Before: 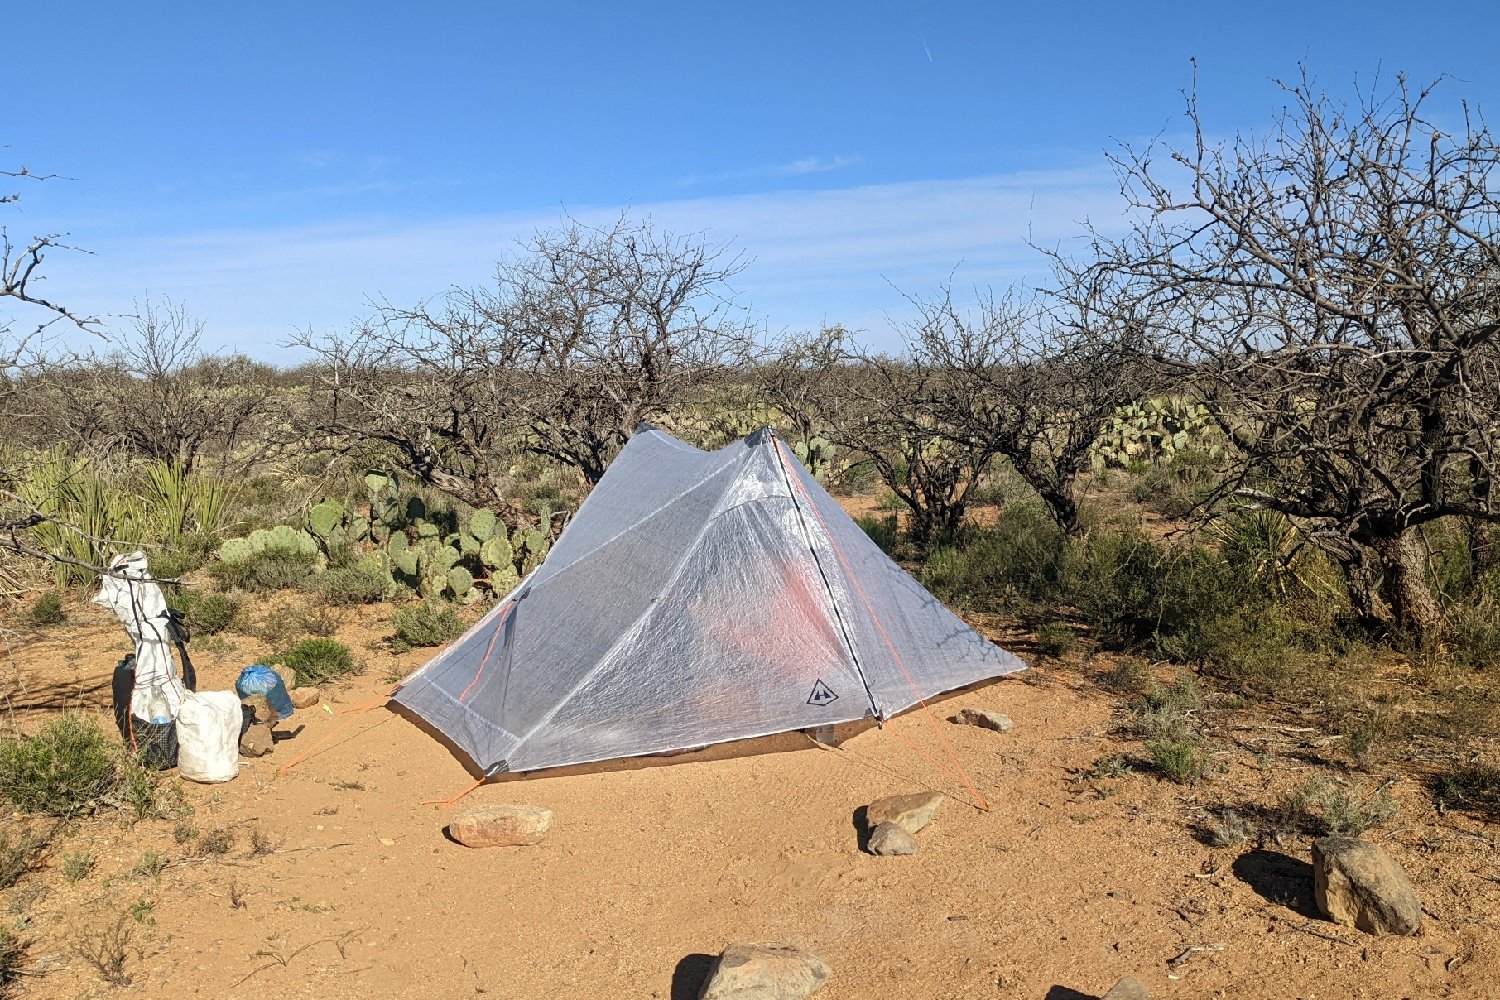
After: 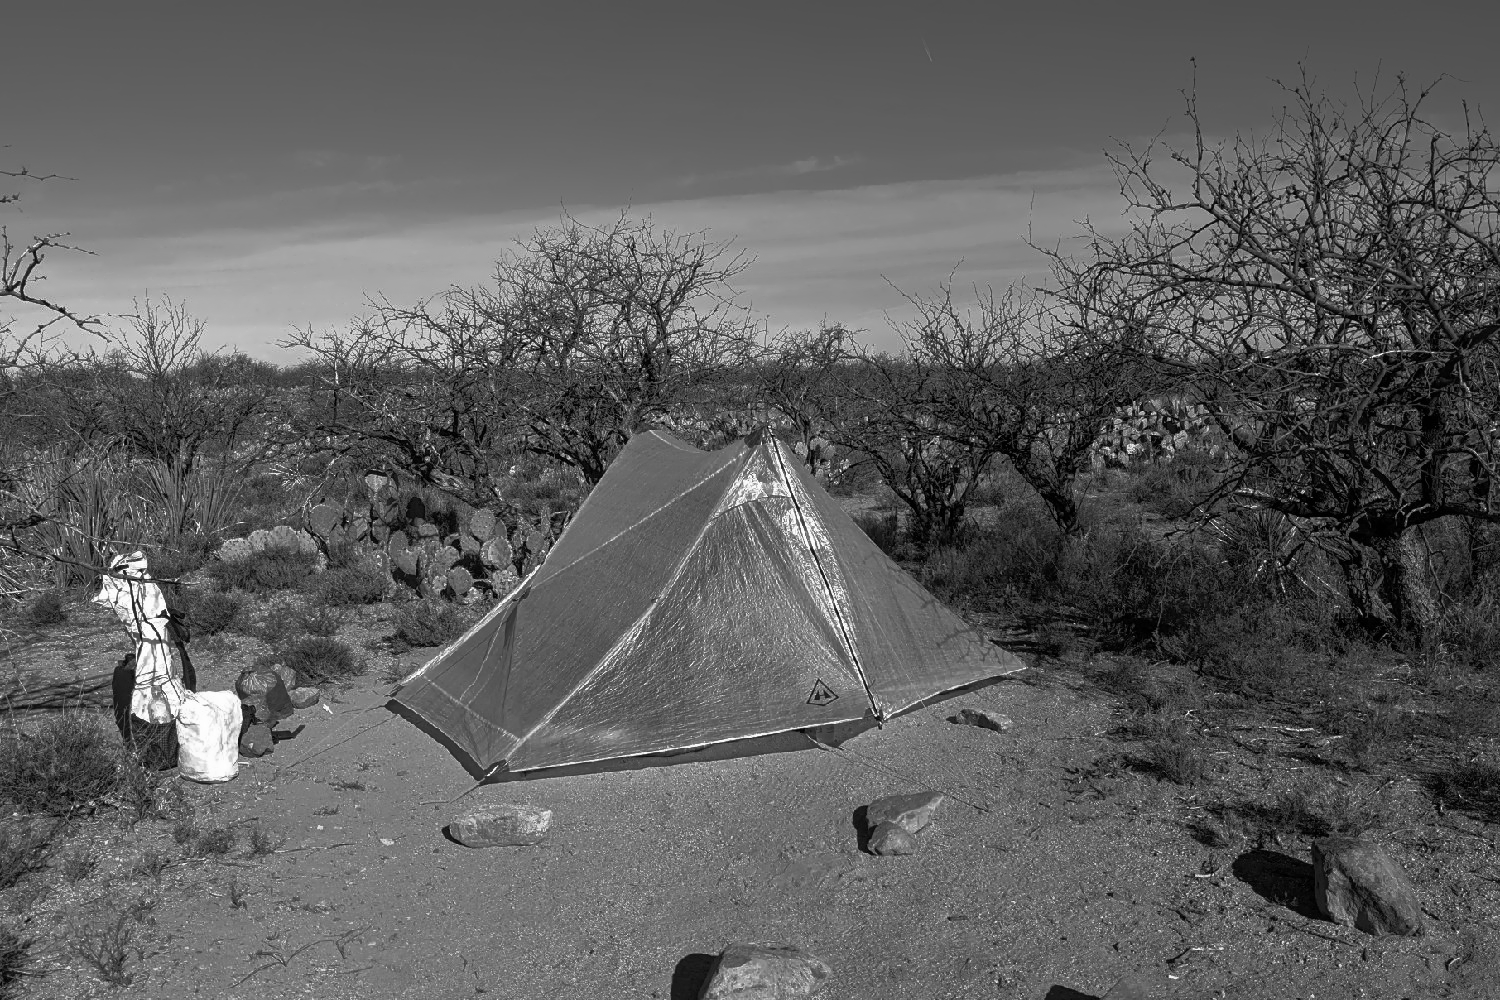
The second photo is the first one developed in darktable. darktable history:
color contrast: green-magenta contrast 0, blue-yellow contrast 0
base curve: curves: ch0 [(0, 0) (0.564, 0.291) (0.802, 0.731) (1, 1)]
denoise (profiled): patch size 2, preserve shadows 1.02, bias correction -0.395, scattering 0.3, a [0, 0, 0], y [[0.5 ×7] ×4, [0.5, 0.666, 0.339, 0.674, 0.384, 0.5, 0.5], [0.5 ×7]]
